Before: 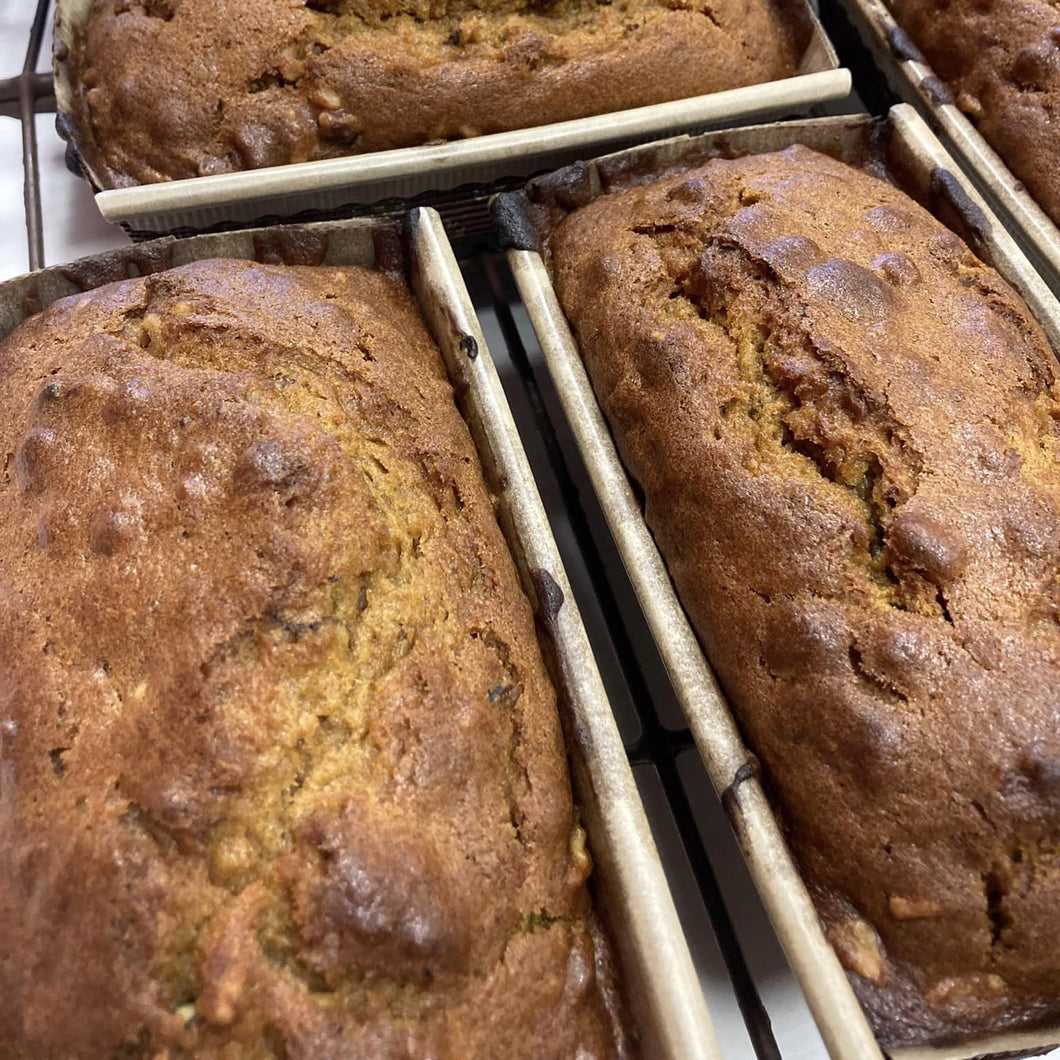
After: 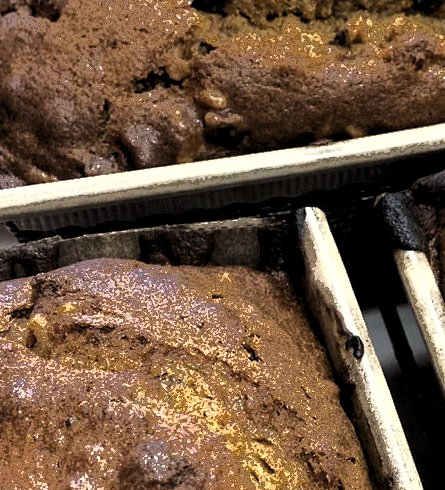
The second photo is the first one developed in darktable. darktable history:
crop and rotate: left 10.817%, top 0.062%, right 47.194%, bottom 53.626%
levels: levels [0.129, 0.519, 0.867]
fill light: exposure -0.73 EV, center 0.69, width 2.2
